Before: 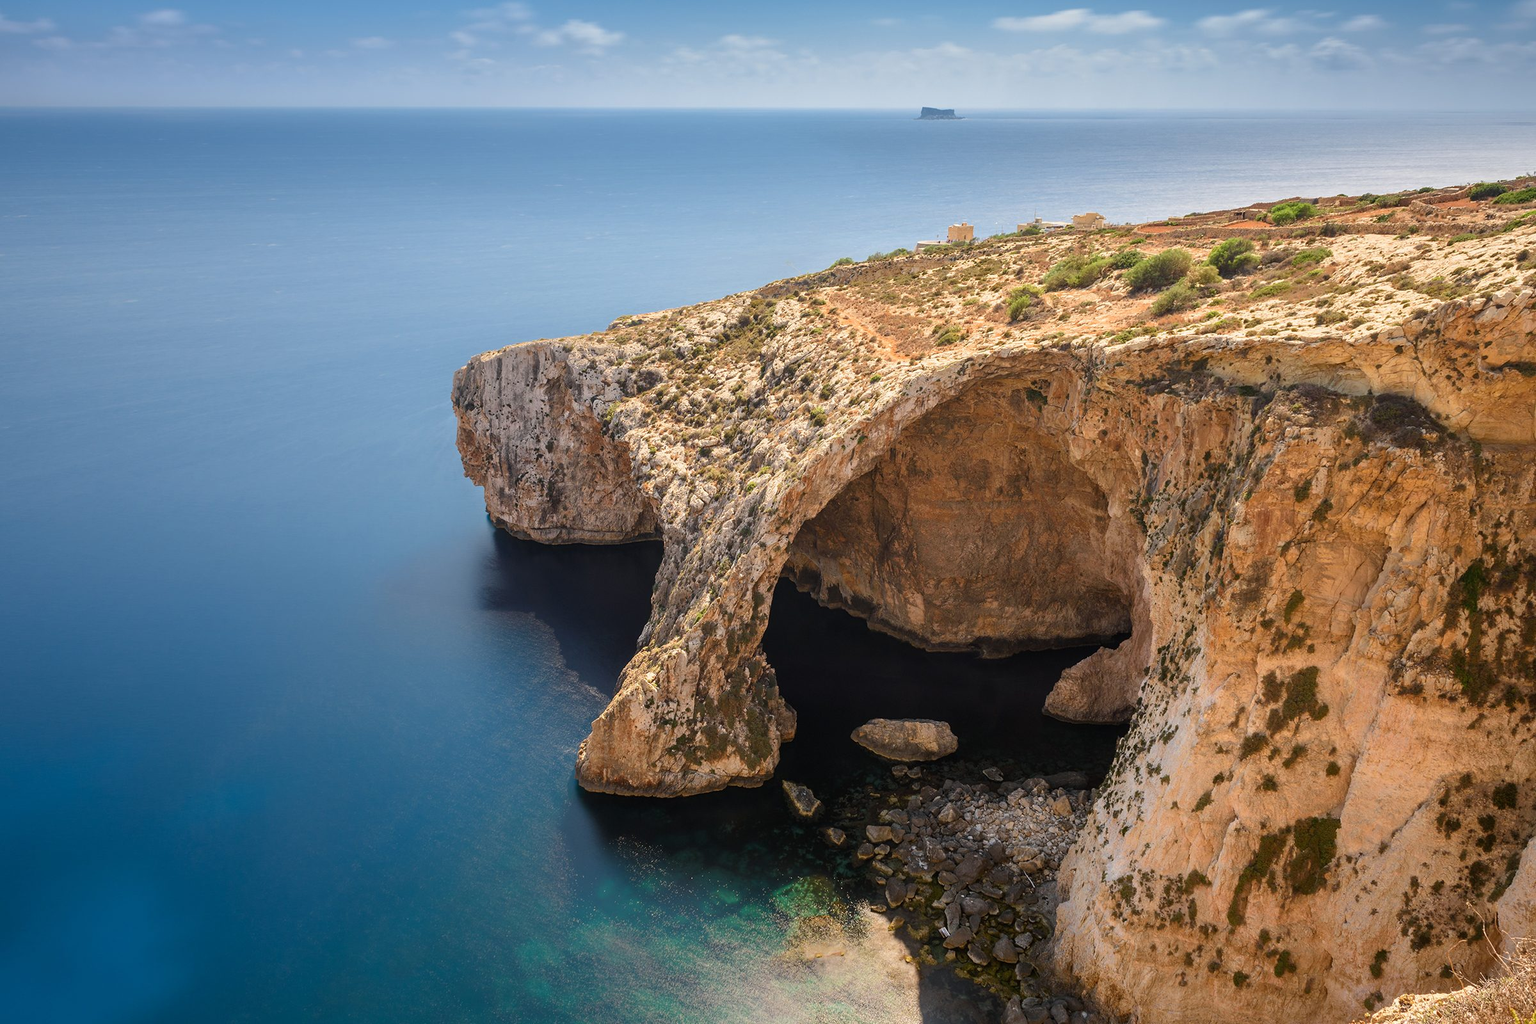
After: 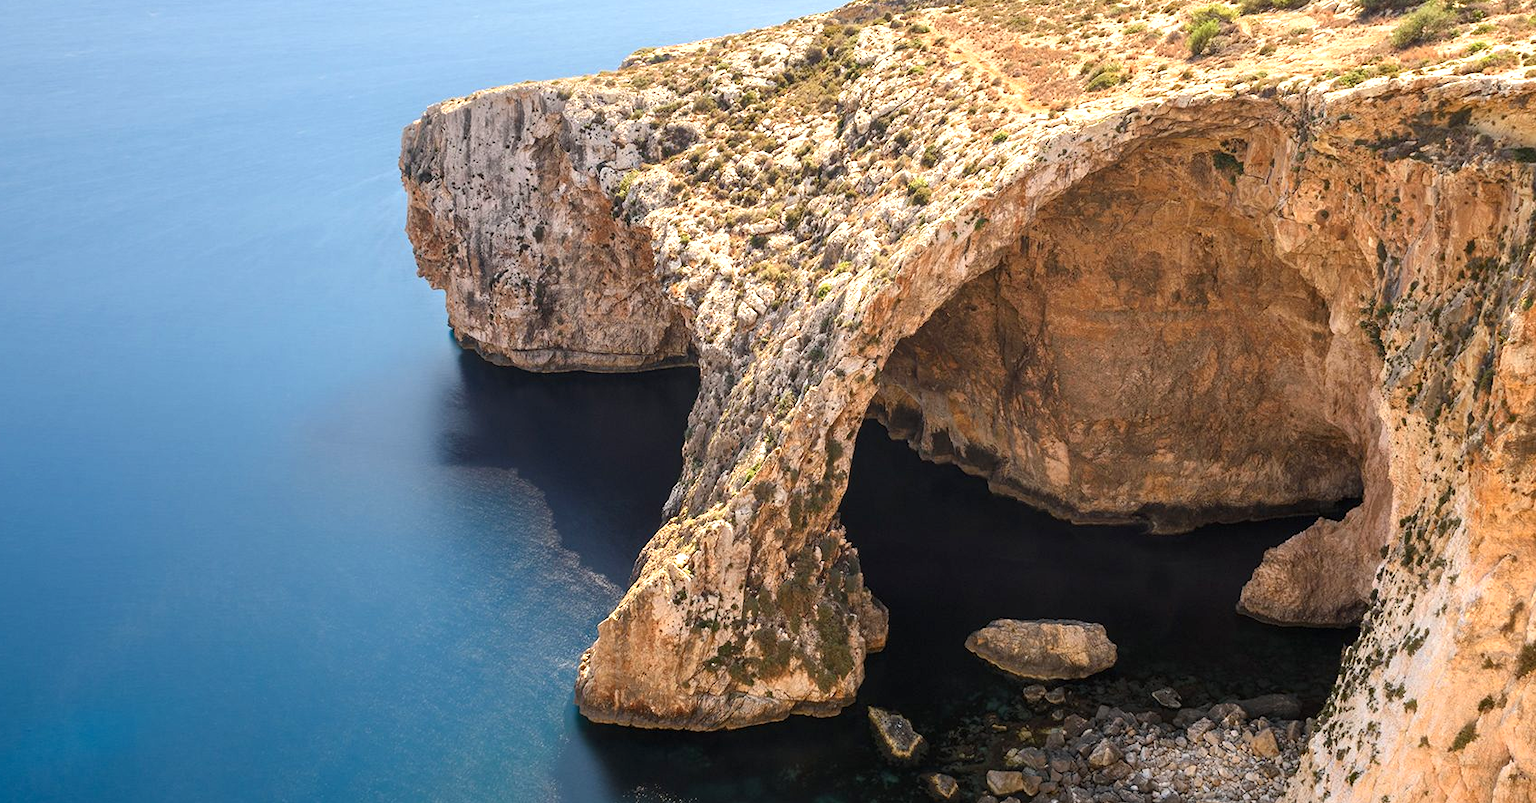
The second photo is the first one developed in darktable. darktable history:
exposure: black level correction 0, exposure 0.588 EV, compensate exposure bias true, compensate highlight preservation false
crop: left 11.062%, top 27.537%, right 18.32%, bottom 17.044%
local contrast: highlights 106%, shadows 102%, detail 119%, midtone range 0.2
